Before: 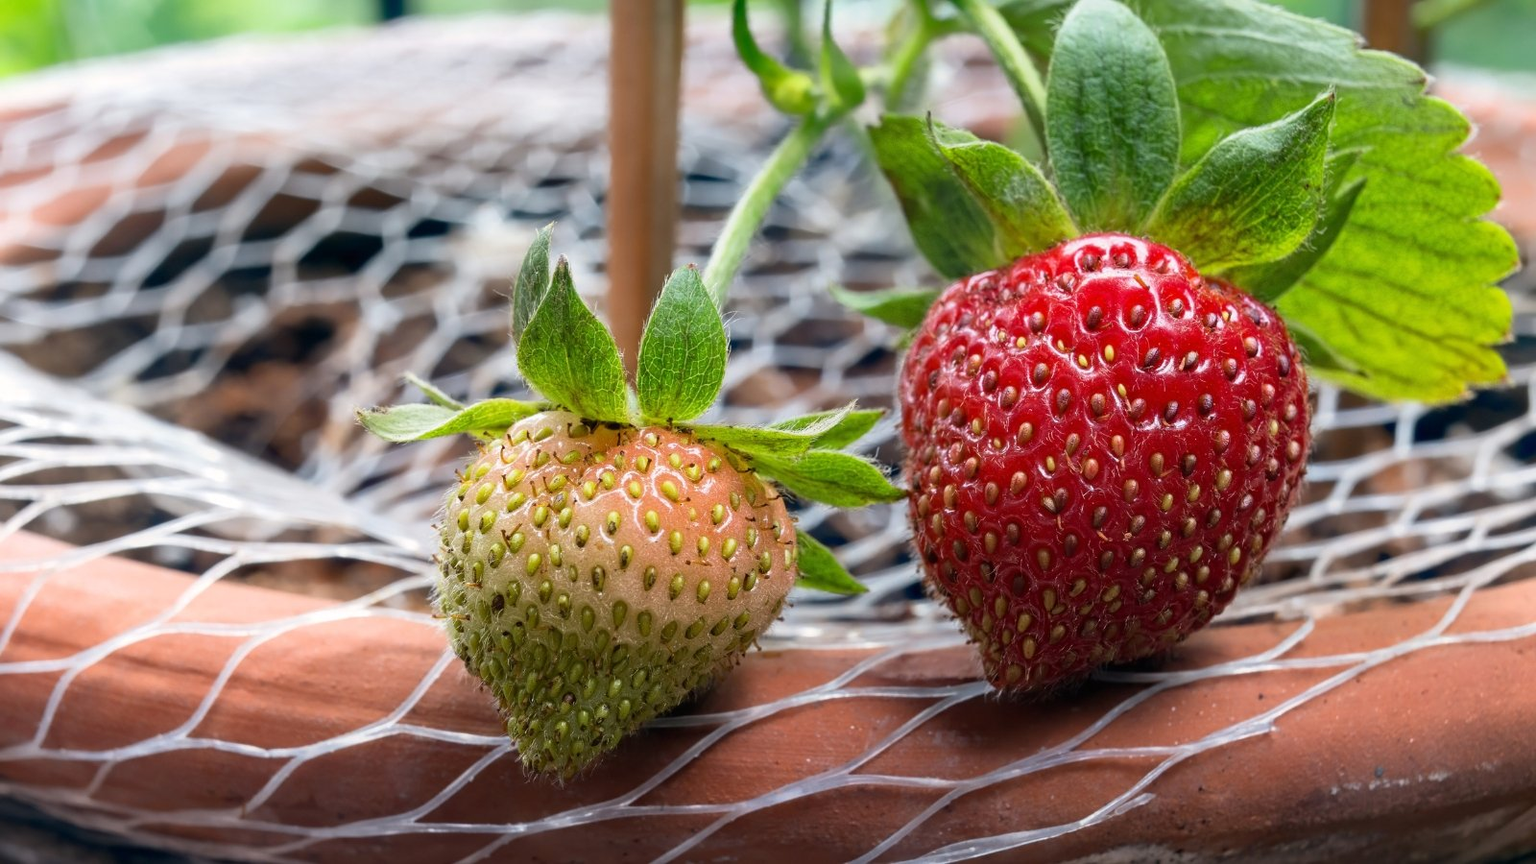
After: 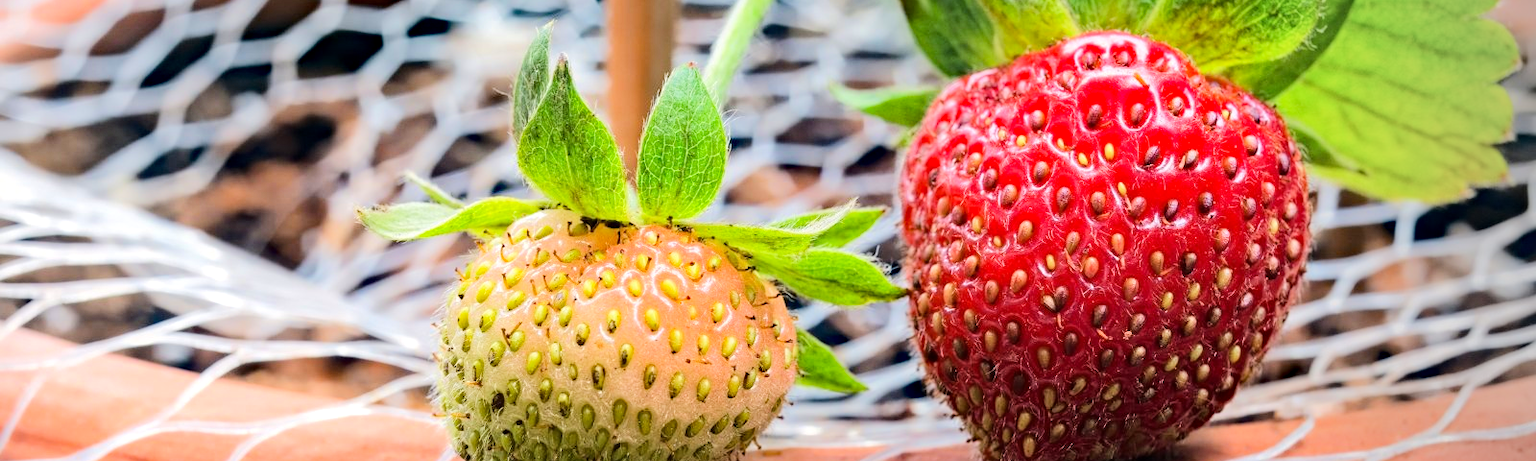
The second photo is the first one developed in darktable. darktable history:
vignetting: center (-0.147, 0.018)
haze removal: strength 0.282, distance 0.255, adaptive false
crop and rotate: top 23.426%, bottom 23.097%
tone equalizer: -7 EV 0.151 EV, -6 EV 0.626 EV, -5 EV 1.17 EV, -4 EV 1.36 EV, -3 EV 1.14 EV, -2 EV 0.6 EV, -1 EV 0.164 EV, edges refinement/feathering 500, mask exposure compensation -1.57 EV, preserve details no
